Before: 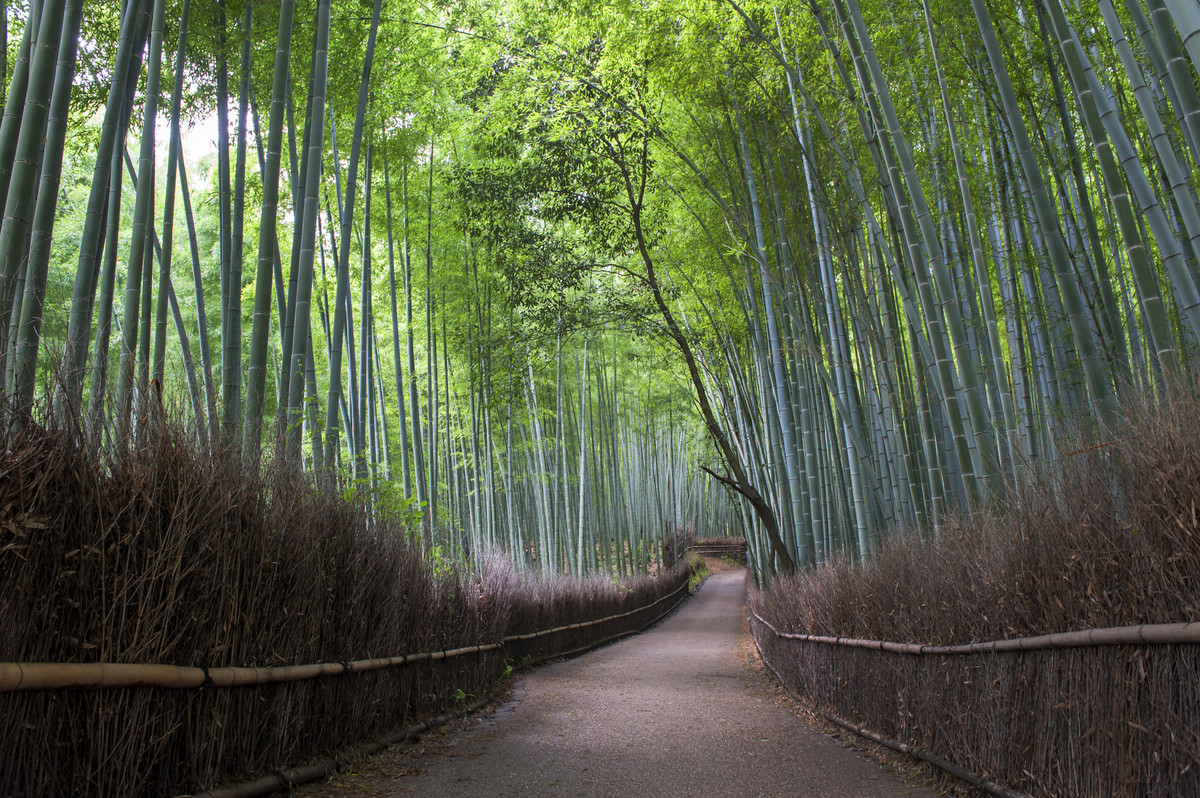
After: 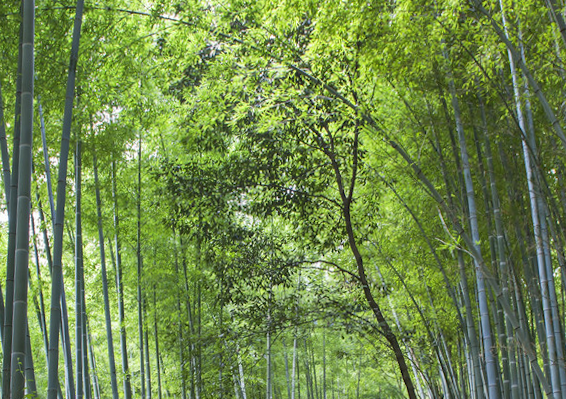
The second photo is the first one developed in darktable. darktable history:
crop: left 19.556%, right 30.401%, bottom 46.458%
shadows and highlights: low approximation 0.01, soften with gaussian
rotate and perspective: rotation 0.062°, lens shift (vertical) 0.115, lens shift (horizontal) -0.133, crop left 0.047, crop right 0.94, crop top 0.061, crop bottom 0.94
